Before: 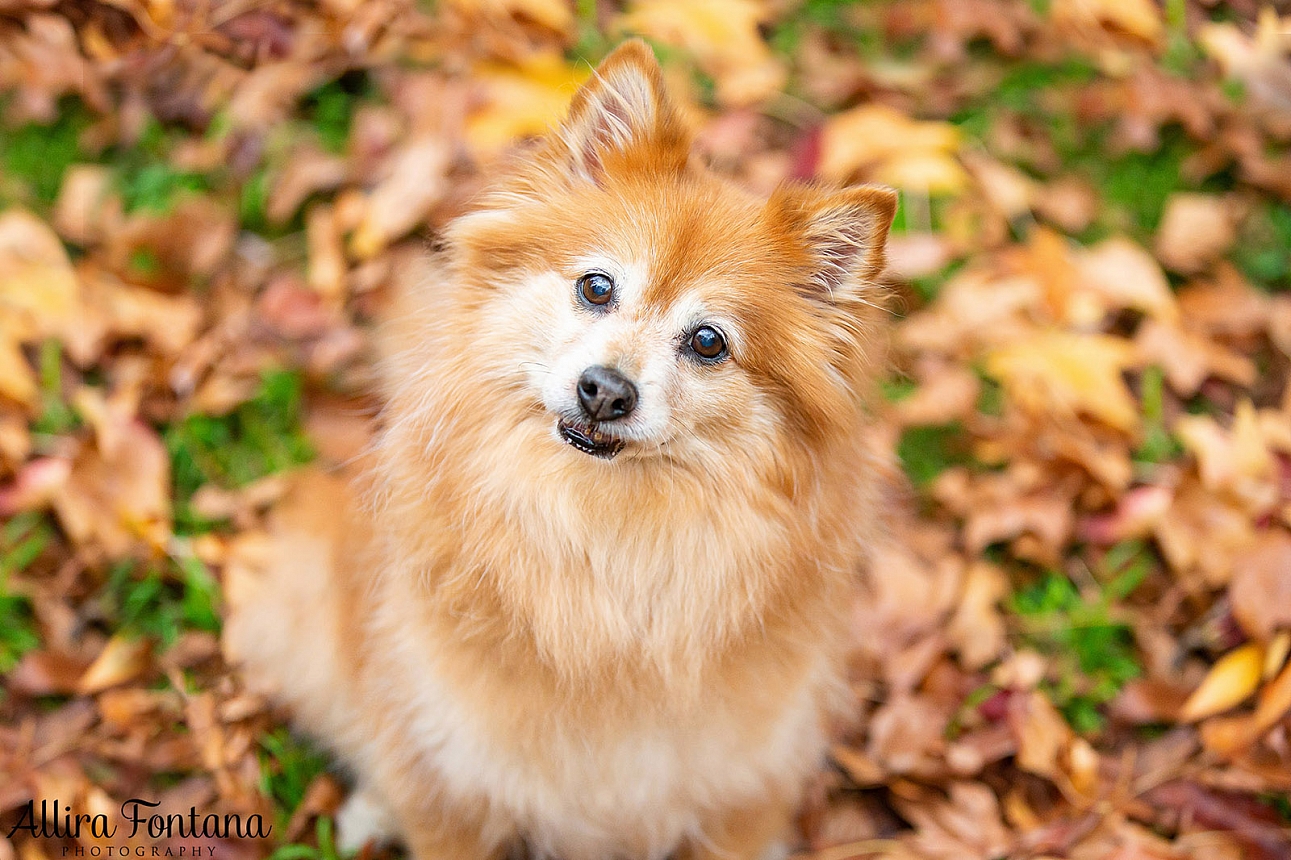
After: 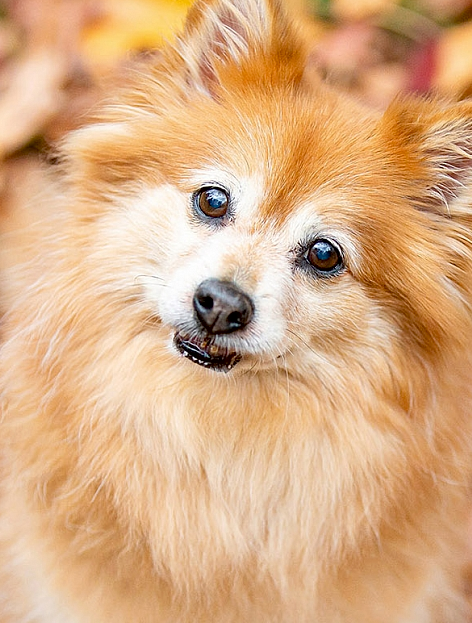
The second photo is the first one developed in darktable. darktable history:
crop and rotate: left 29.813%, top 10.166%, right 33.562%, bottom 17.373%
contrast brightness saturation: saturation -0.037
exposure: black level correction 0.01, exposure 0.017 EV, compensate highlight preservation false
